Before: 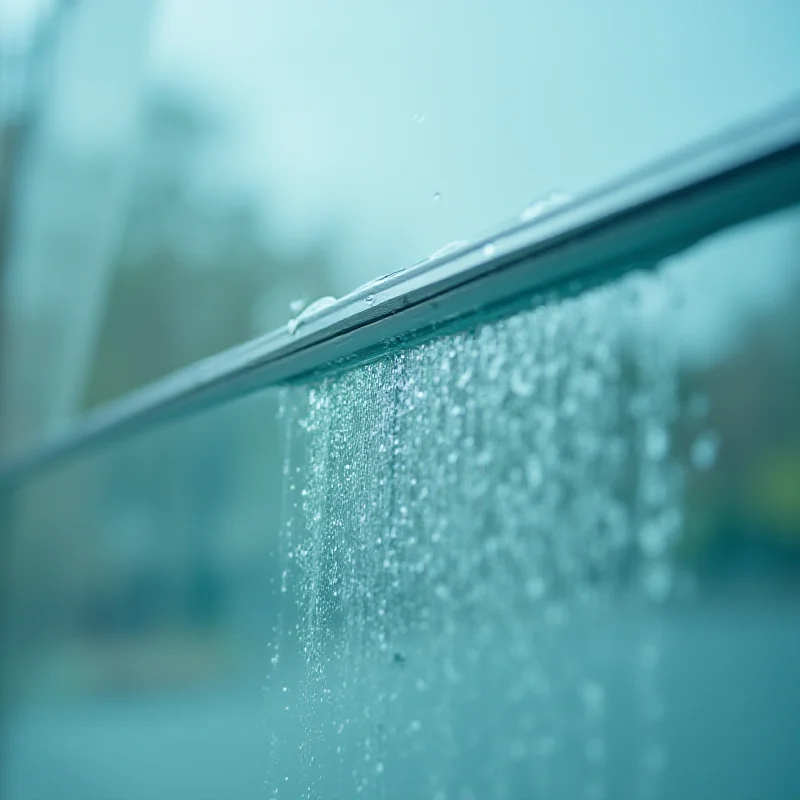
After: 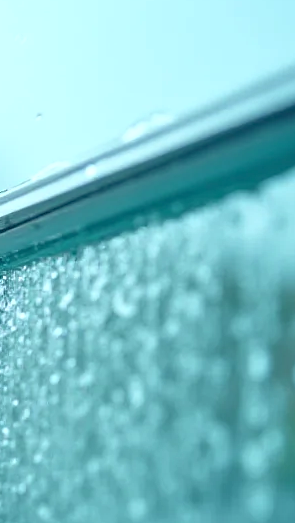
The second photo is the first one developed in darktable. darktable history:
base curve: curves: ch0 [(0.017, 0) (0.425, 0.441) (0.844, 0.933) (1, 1)]
exposure: exposure 0.201 EV, compensate exposure bias true, compensate highlight preservation false
crop and rotate: left 49.801%, top 10.124%, right 13.25%, bottom 24.467%
tone equalizer: -7 EV 0.163 EV, -6 EV 0.564 EV, -5 EV 1.15 EV, -4 EV 1.35 EV, -3 EV 1.13 EV, -2 EV 0.6 EV, -1 EV 0.158 EV
